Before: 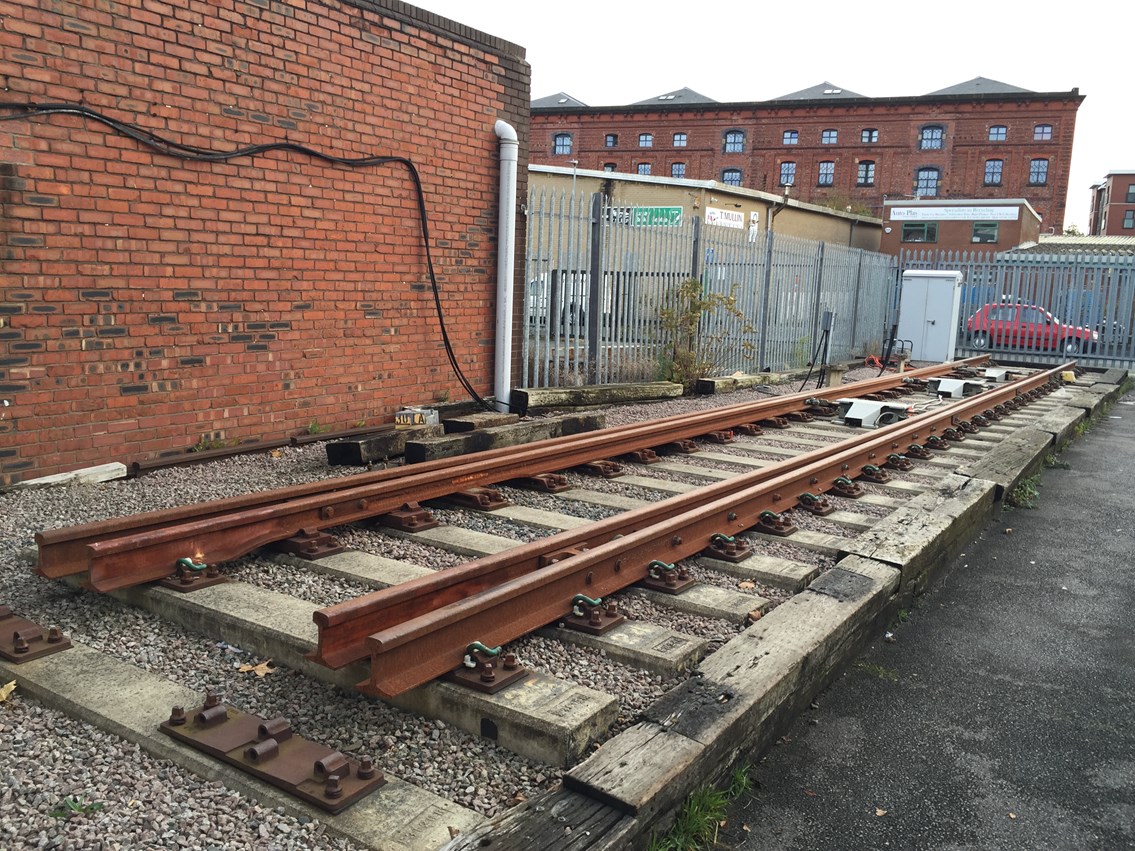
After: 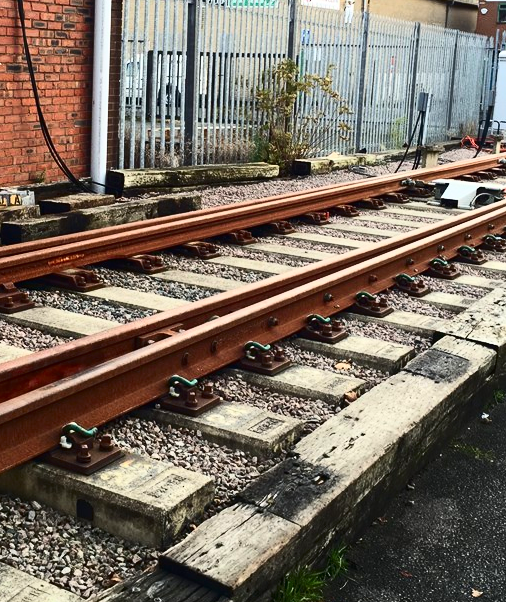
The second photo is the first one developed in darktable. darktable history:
crop: left 35.6%, top 25.77%, right 19.797%, bottom 3.398%
contrast brightness saturation: contrast 0.396, brightness 0.053, saturation 0.258
